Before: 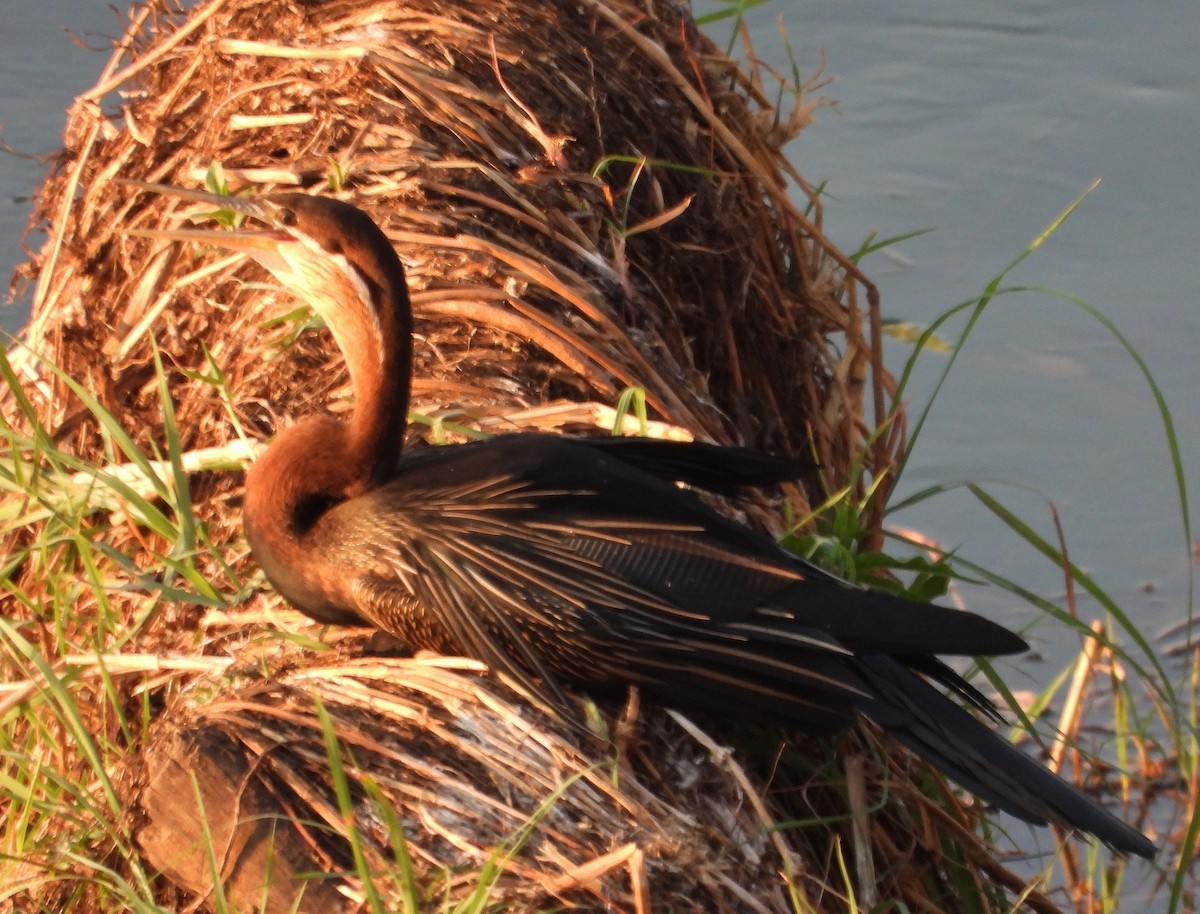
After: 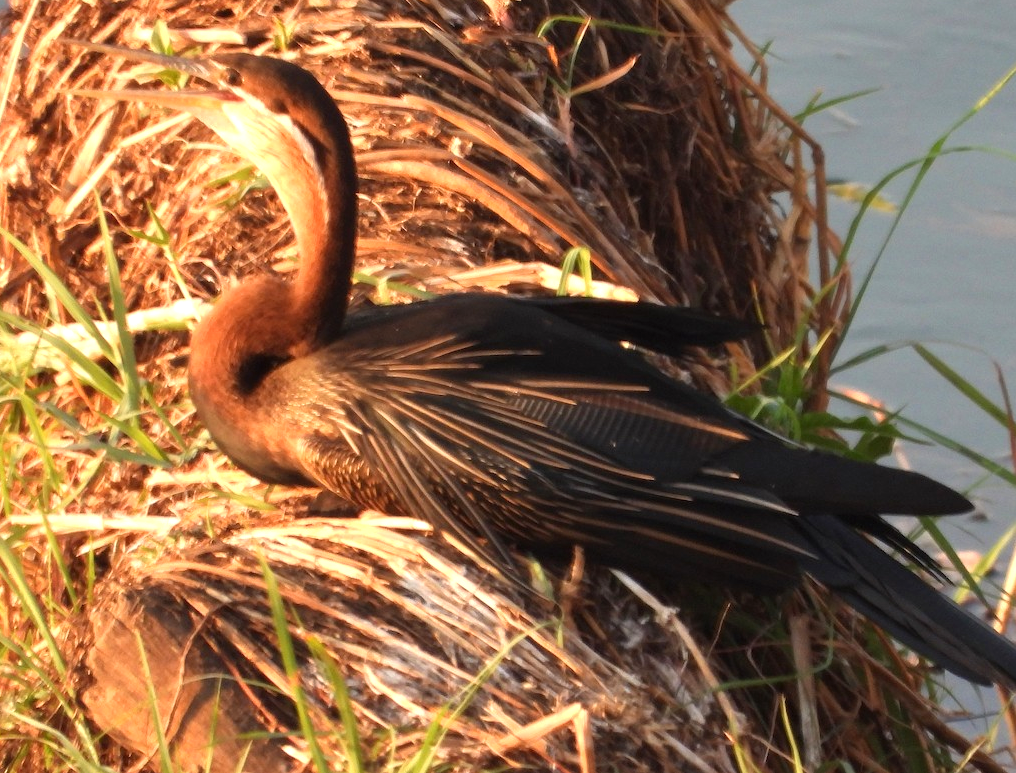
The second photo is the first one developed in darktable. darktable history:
crop and rotate: left 4.592%, top 15.319%, right 10.666%
exposure: black level correction 0, exposure 0.5 EV, compensate highlight preservation false
